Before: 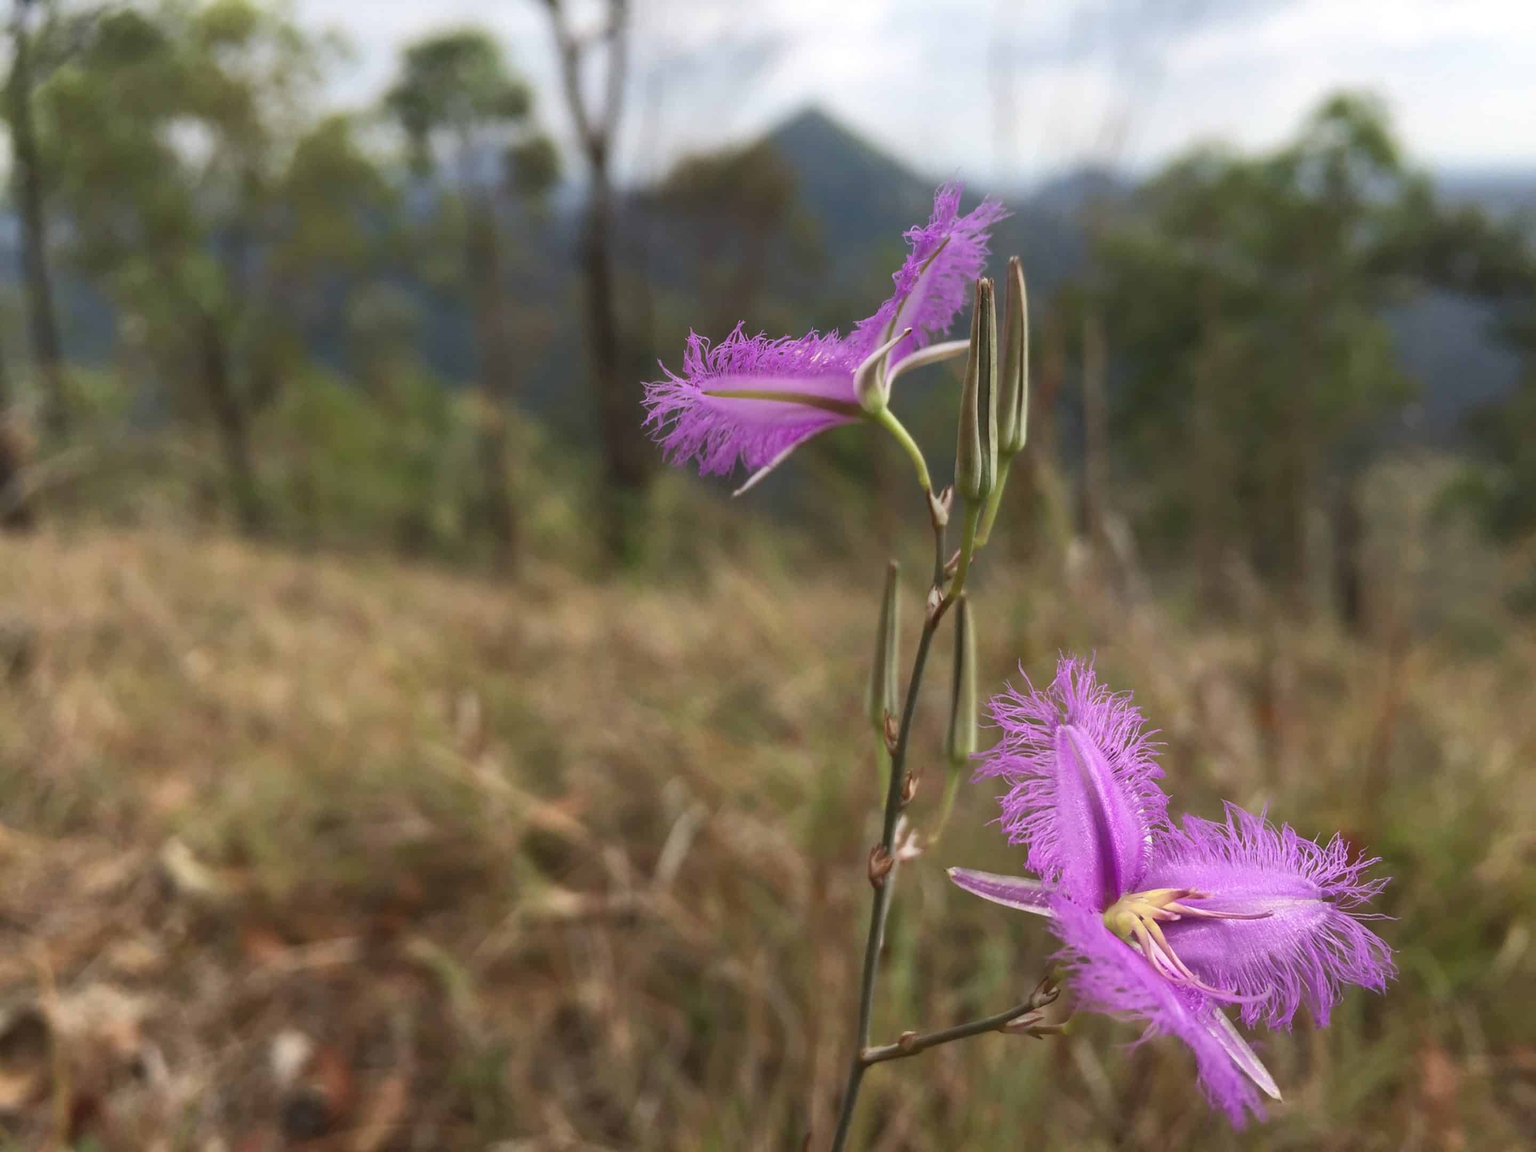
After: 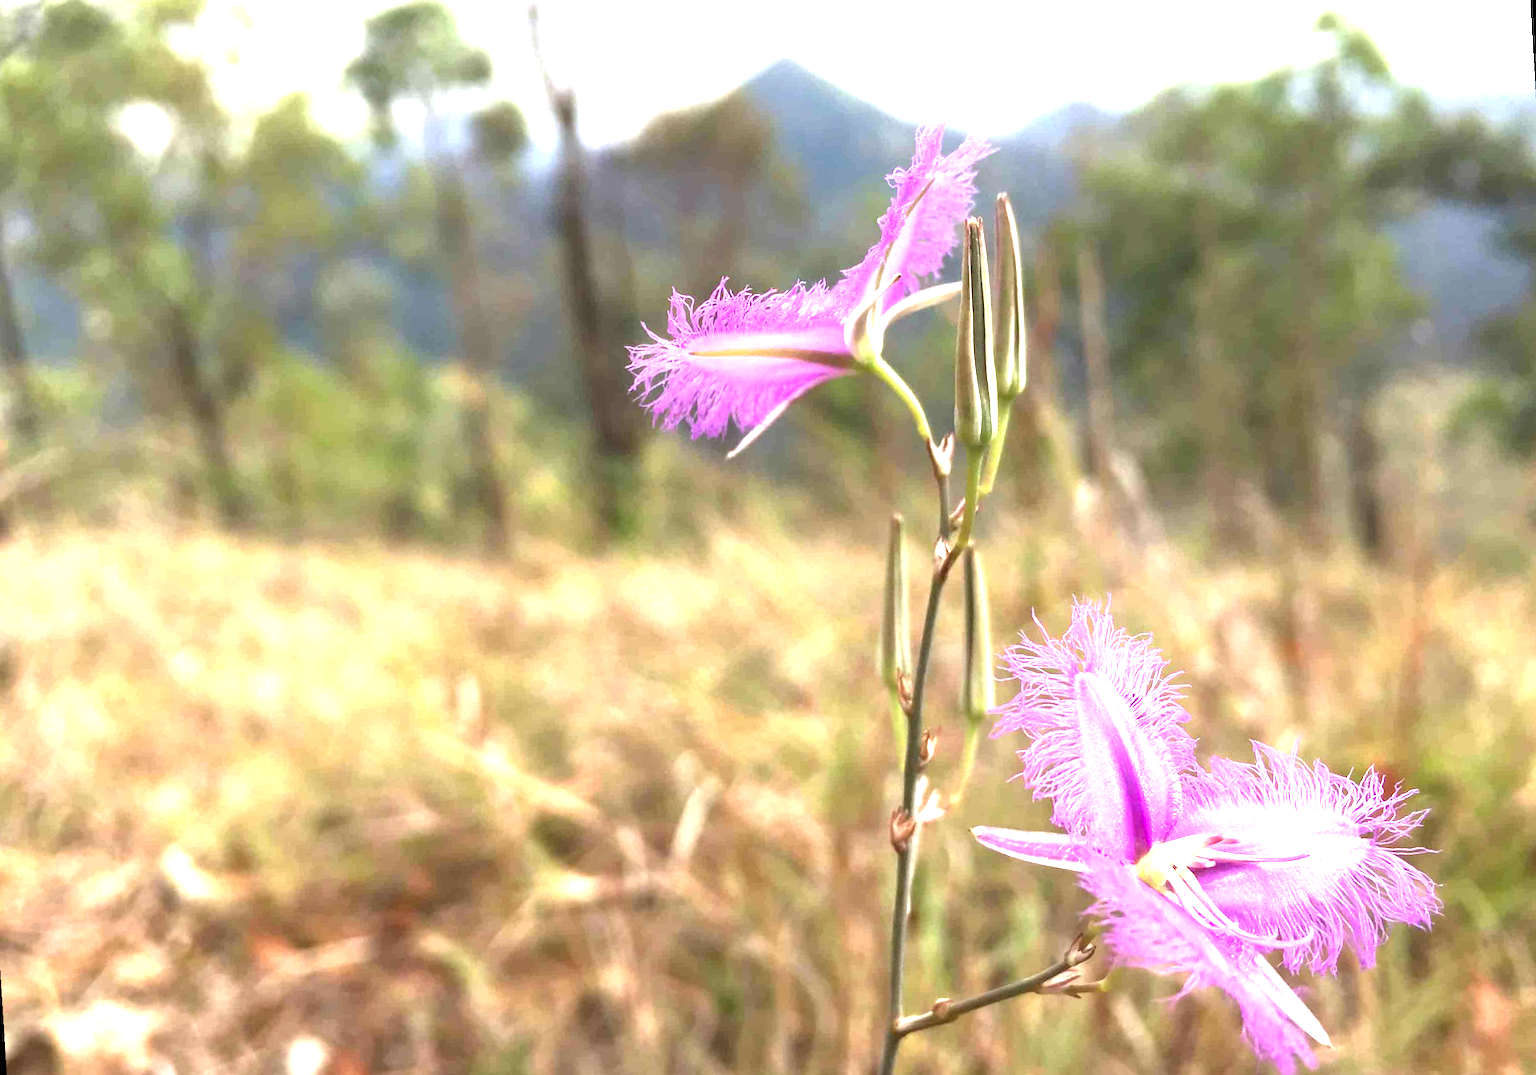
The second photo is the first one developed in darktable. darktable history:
rotate and perspective: rotation -3.52°, crop left 0.036, crop right 0.964, crop top 0.081, crop bottom 0.919
white balance: red 1.004, blue 1.024
levels: levels [0, 0.281, 0.562]
tone curve: color space Lab, independent channels, preserve colors none
contrast brightness saturation: saturation -0.05
